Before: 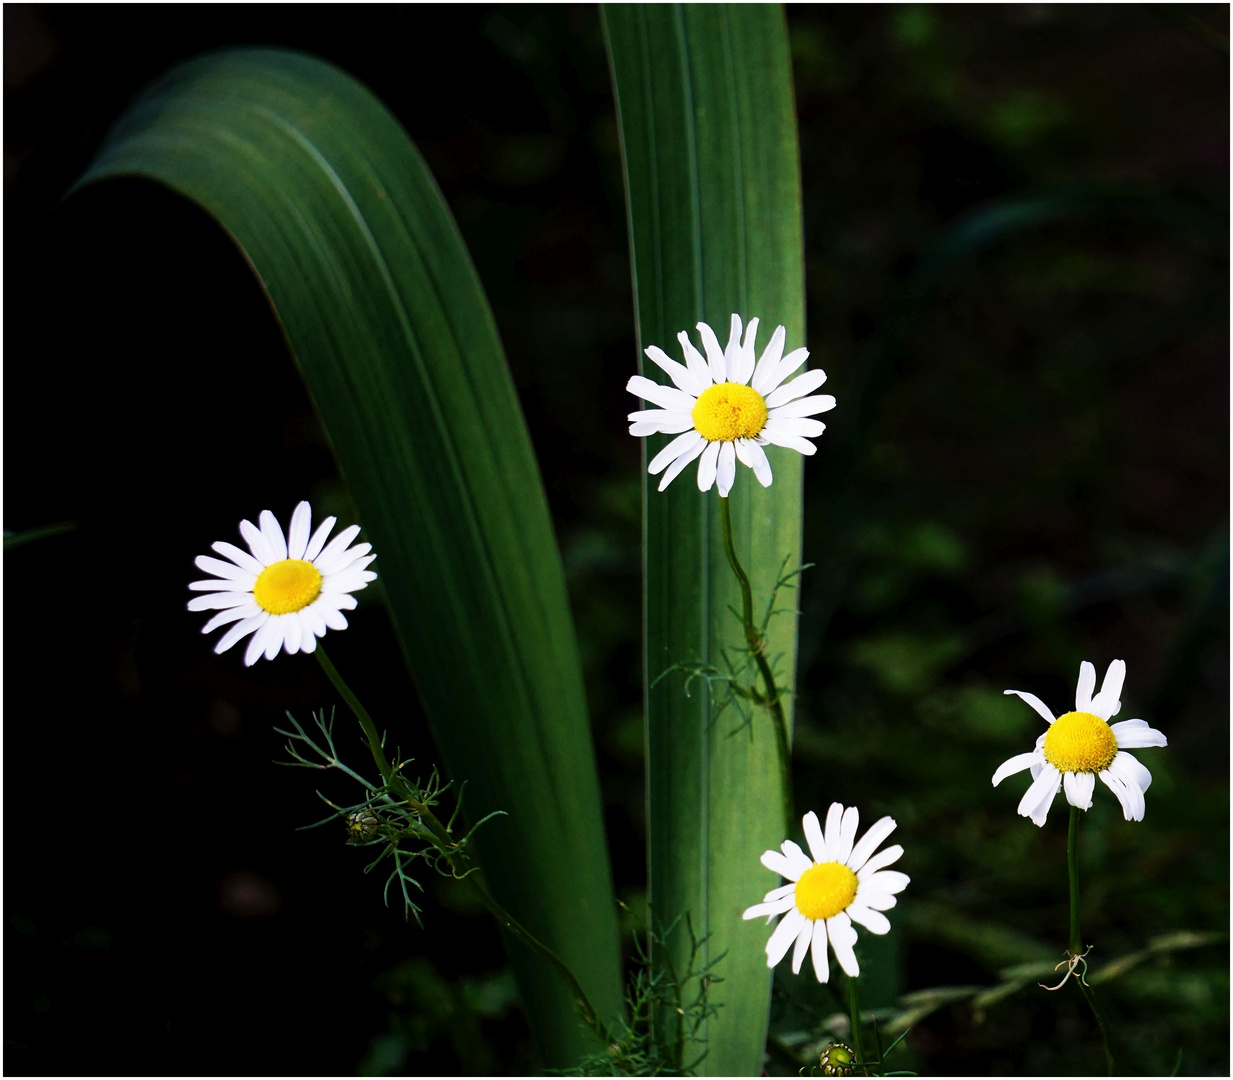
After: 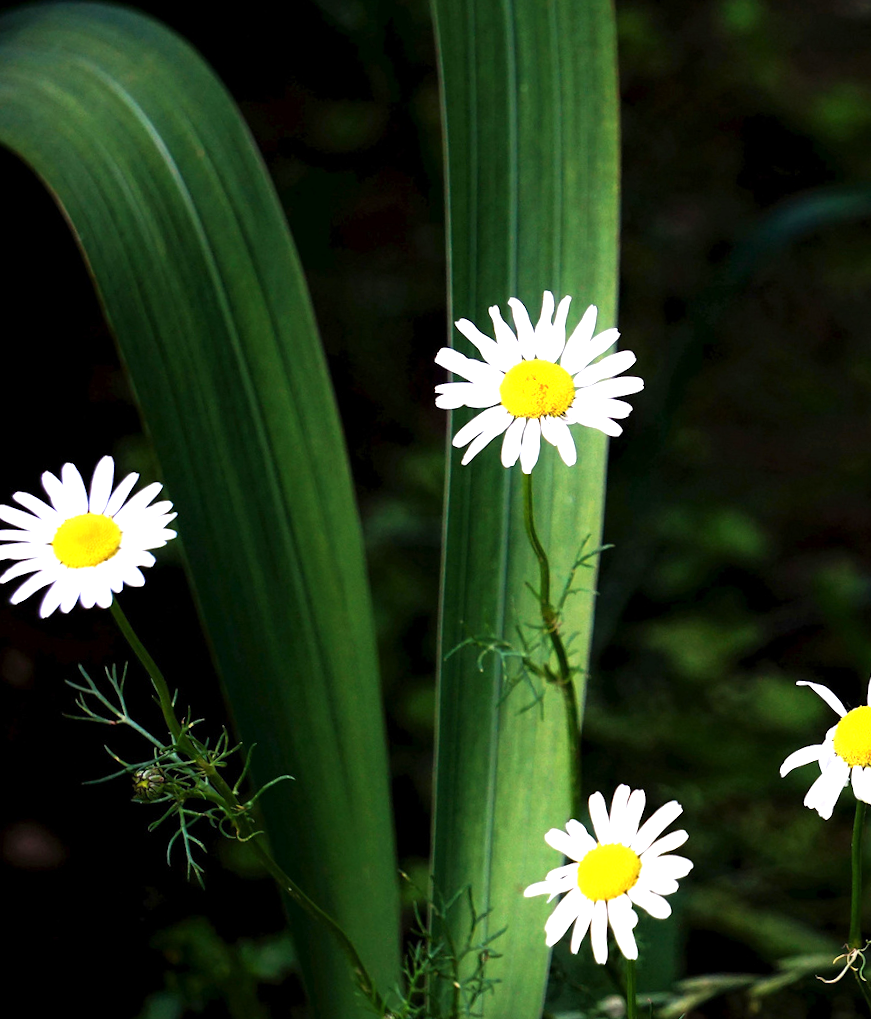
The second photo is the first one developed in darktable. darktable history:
exposure: exposure 0.781 EV, compensate highlight preservation false
crop and rotate: angle -2.96°, left 14.19%, top 0.041%, right 11.032%, bottom 0.092%
